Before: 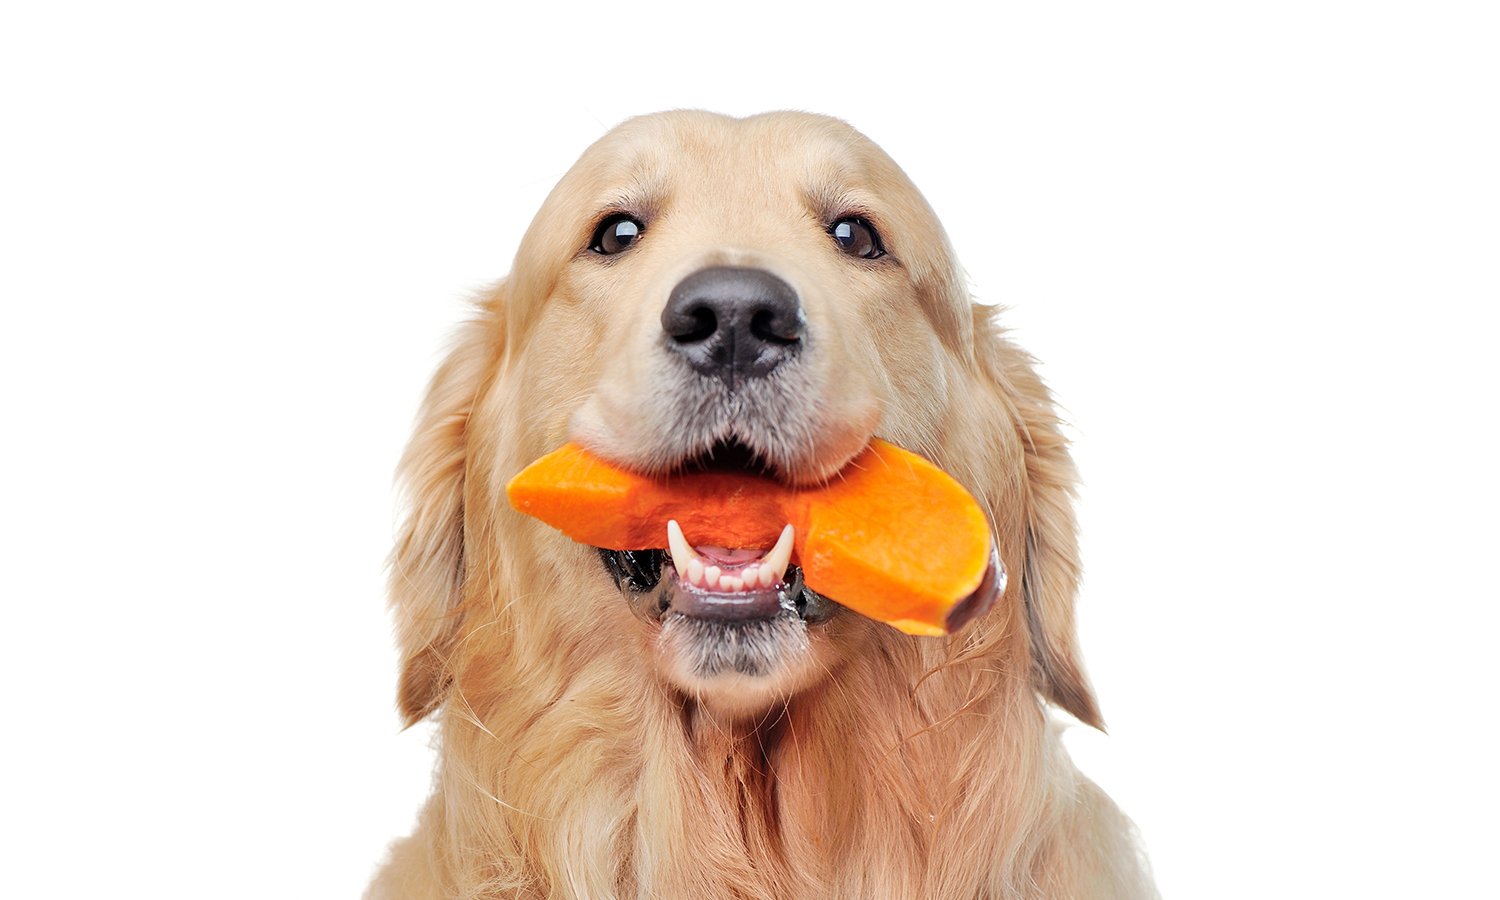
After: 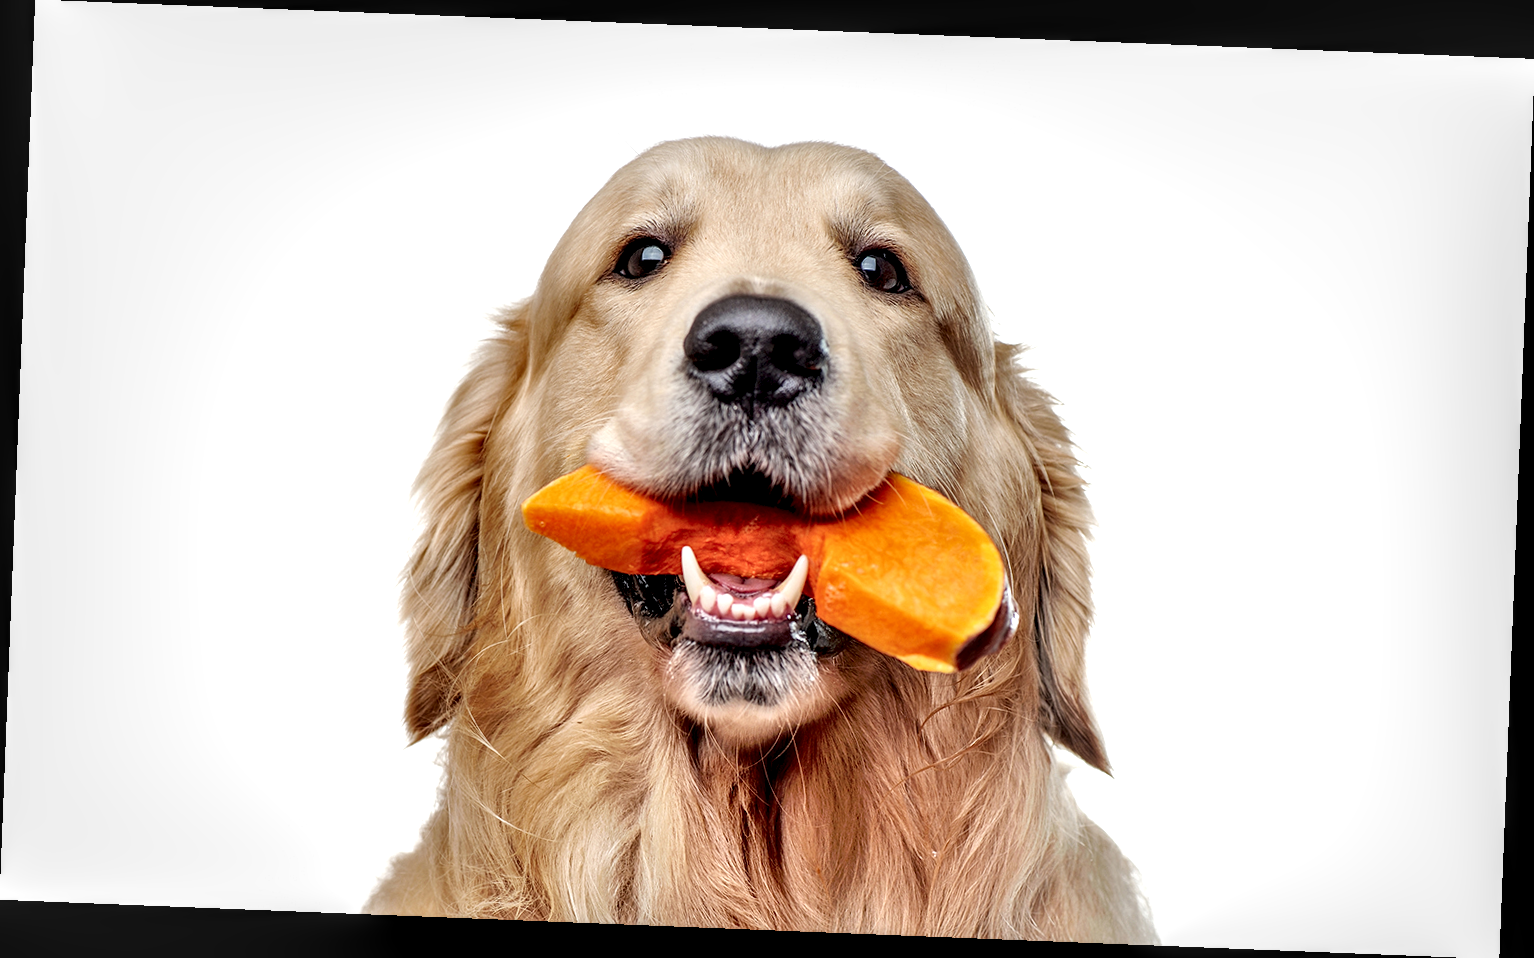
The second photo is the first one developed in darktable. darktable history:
rotate and perspective: rotation 2.27°, automatic cropping off
local contrast: detail 203%
